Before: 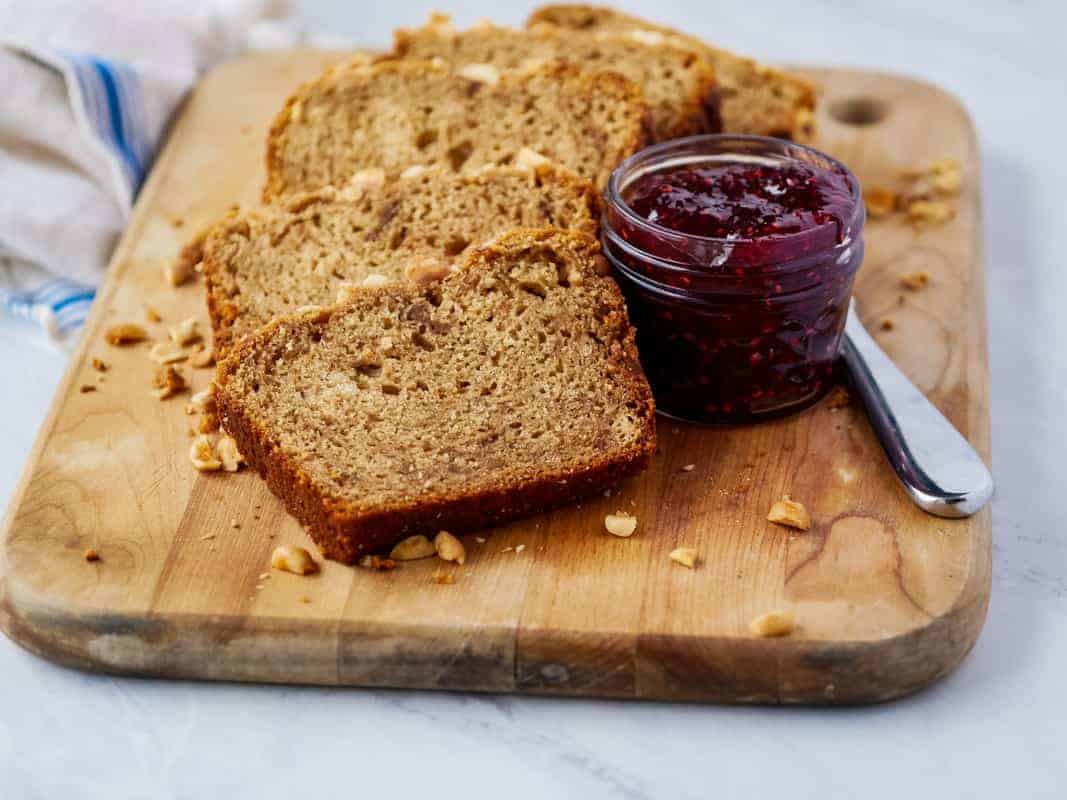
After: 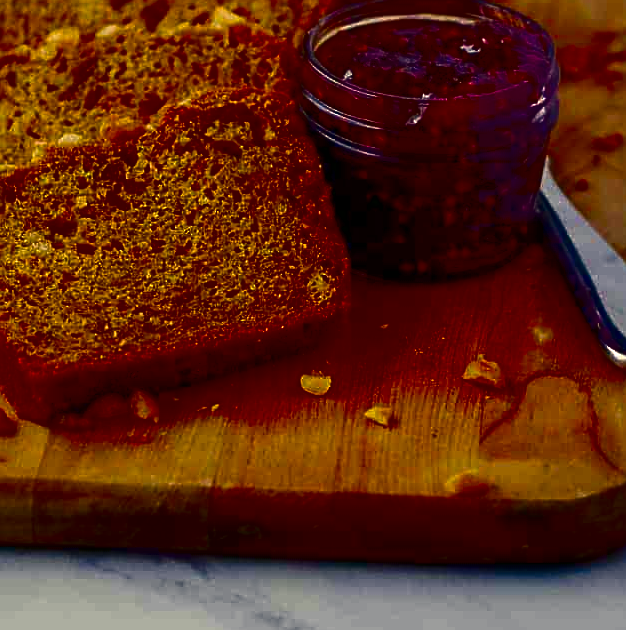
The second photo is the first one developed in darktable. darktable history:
contrast brightness saturation: brightness -0.994, saturation 0.988
sharpen: on, module defaults
color correction: highlights a* 2.53, highlights b* 22.8
crop and rotate: left 28.588%, top 17.634%, right 12.711%, bottom 3.513%
